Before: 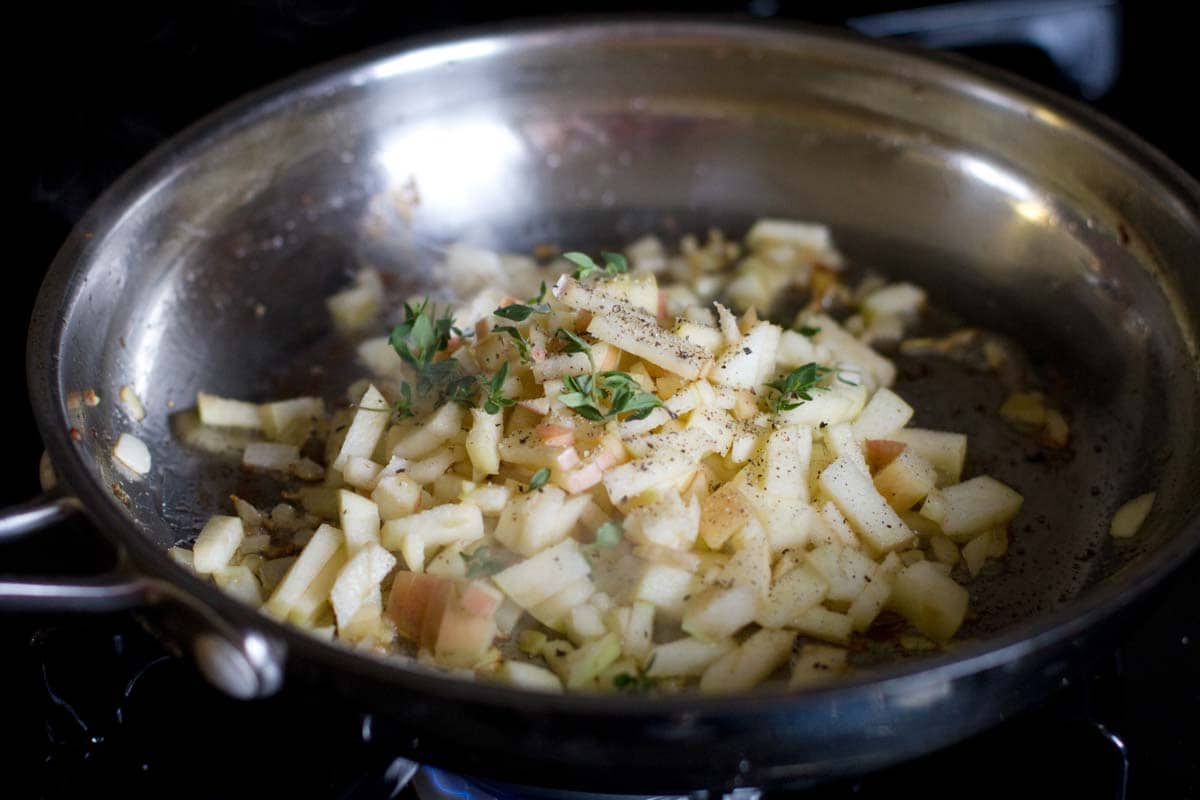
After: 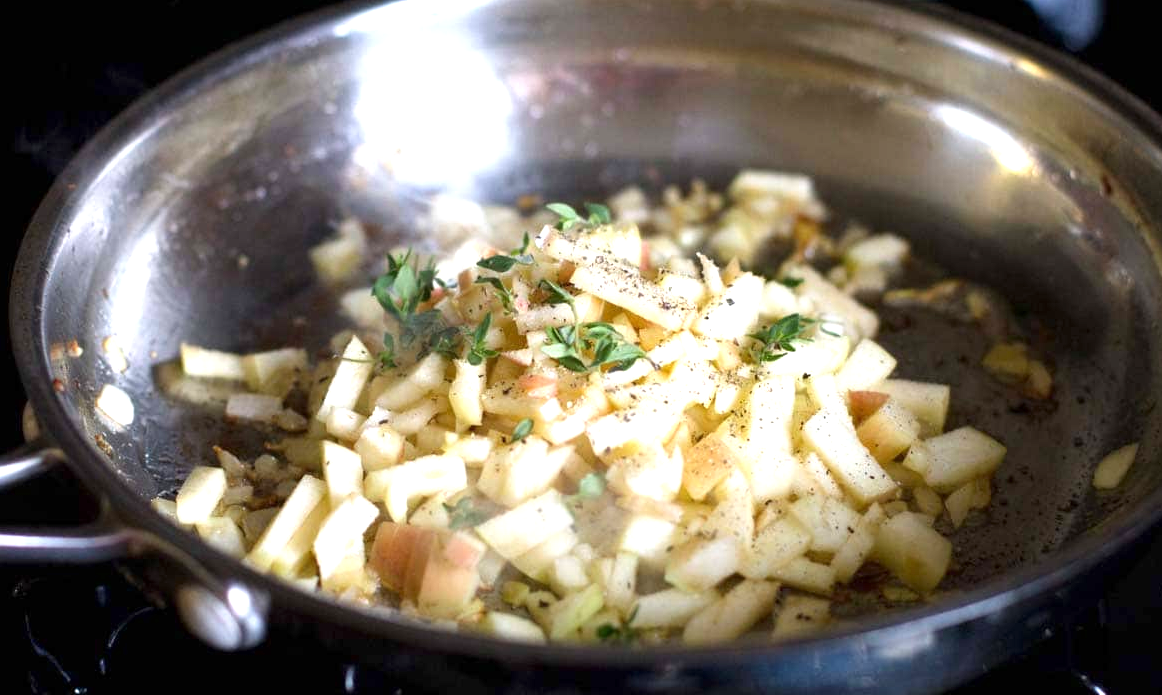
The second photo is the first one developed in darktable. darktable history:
crop: left 1.419%, top 6.147%, right 1.688%, bottom 6.862%
exposure: exposure 0.998 EV, compensate highlight preservation false
